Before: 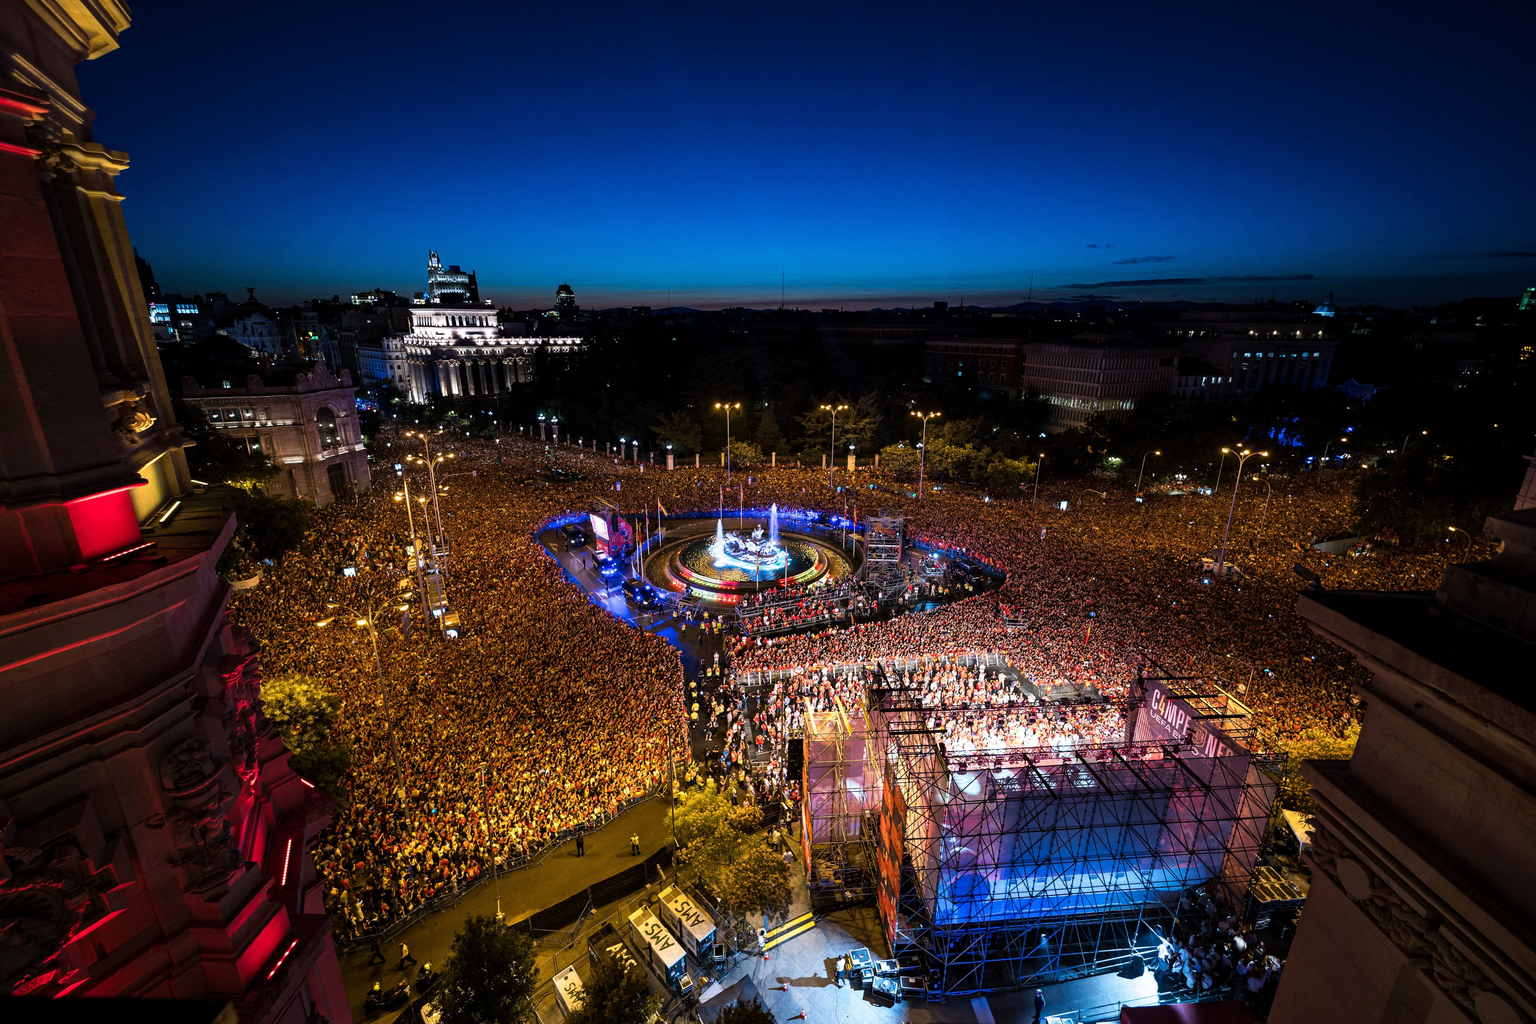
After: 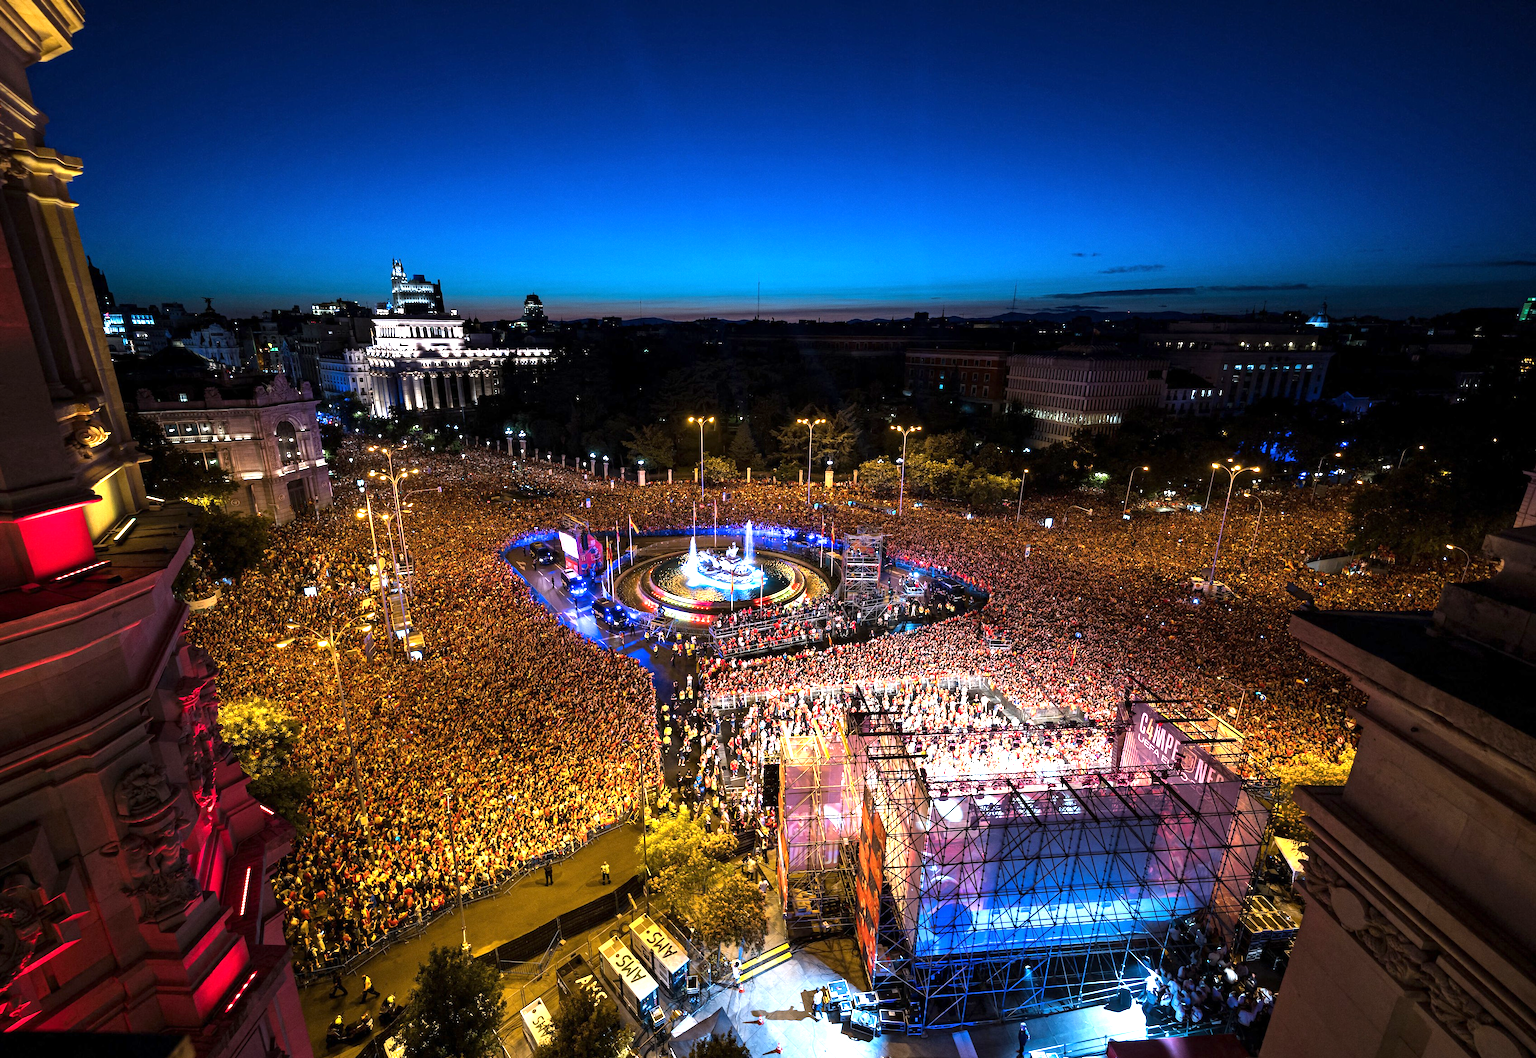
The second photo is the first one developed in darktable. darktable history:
exposure: exposure 0.95 EV, compensate highlight preservation false
crop and rotate: left 3.238%
